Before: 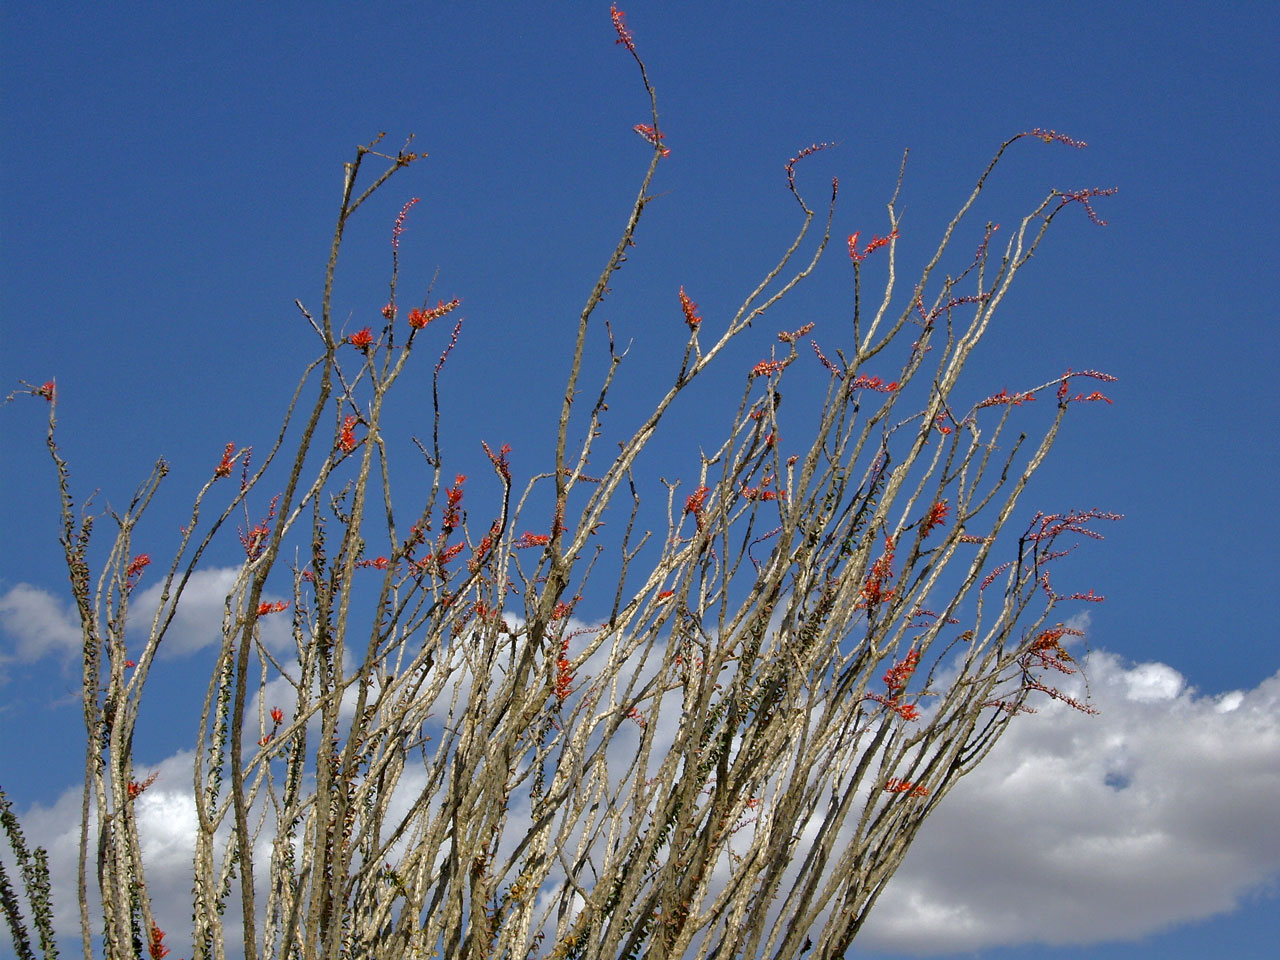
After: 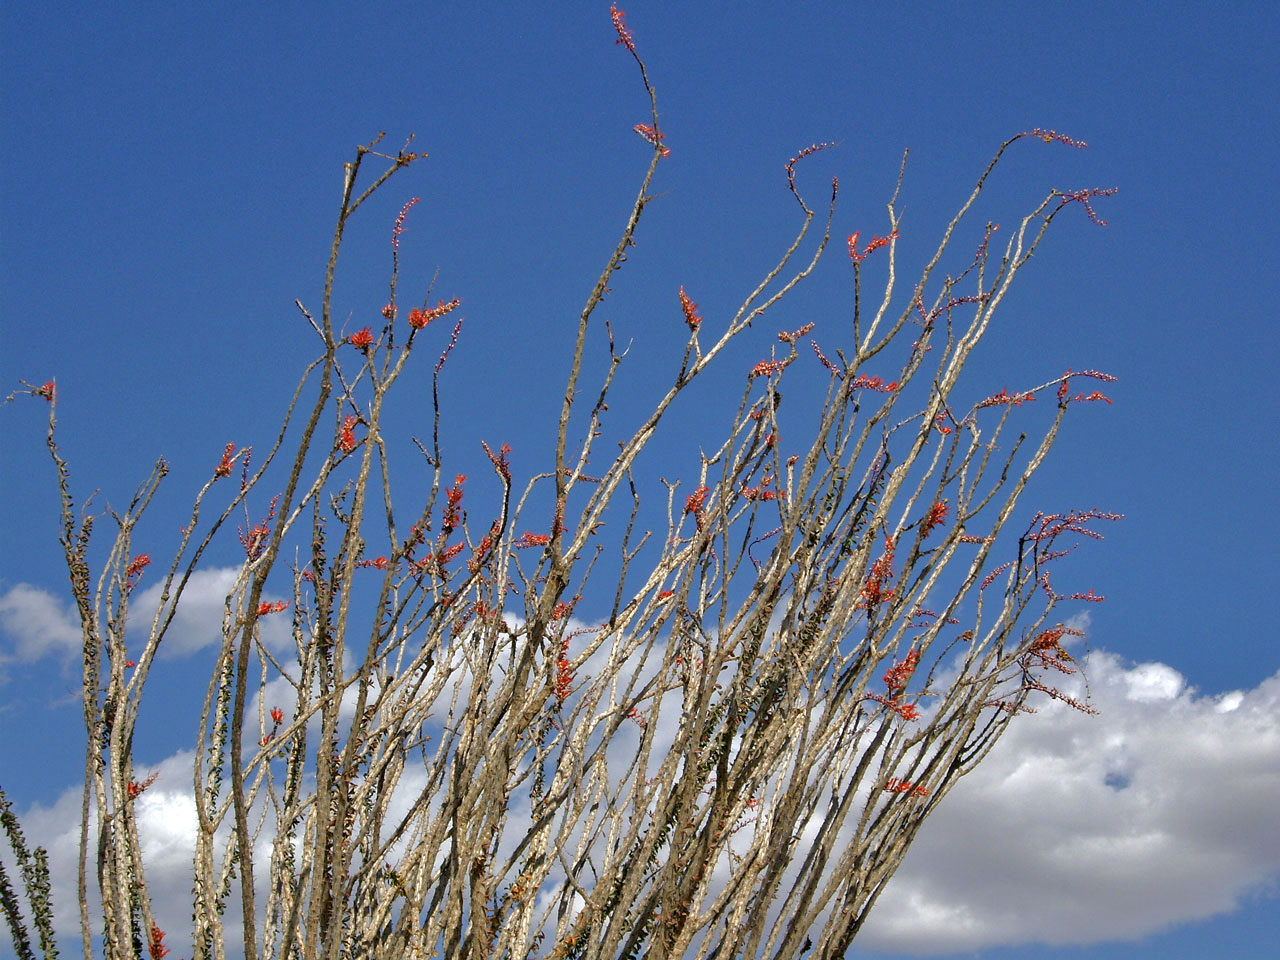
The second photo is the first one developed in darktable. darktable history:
color zones: curves: ch1 [(0, 0.455) (0.063, 0.455) (0.286, 0.495) (0.429, 0.5) (0.571, 0.5) (0.714, 0.5) (0.857, 0.5) (1, 0.455)]; ch2 [(0, 0.532) (0.063, 0.521) (0.233, 0.447) (0.429, 0.489) (0.571, 0.5) (0.714, 0.5) (0.857, 0.5) (1, 0.532)]
exposure: exposure 0.2 EV, compensate highlight preservation false
